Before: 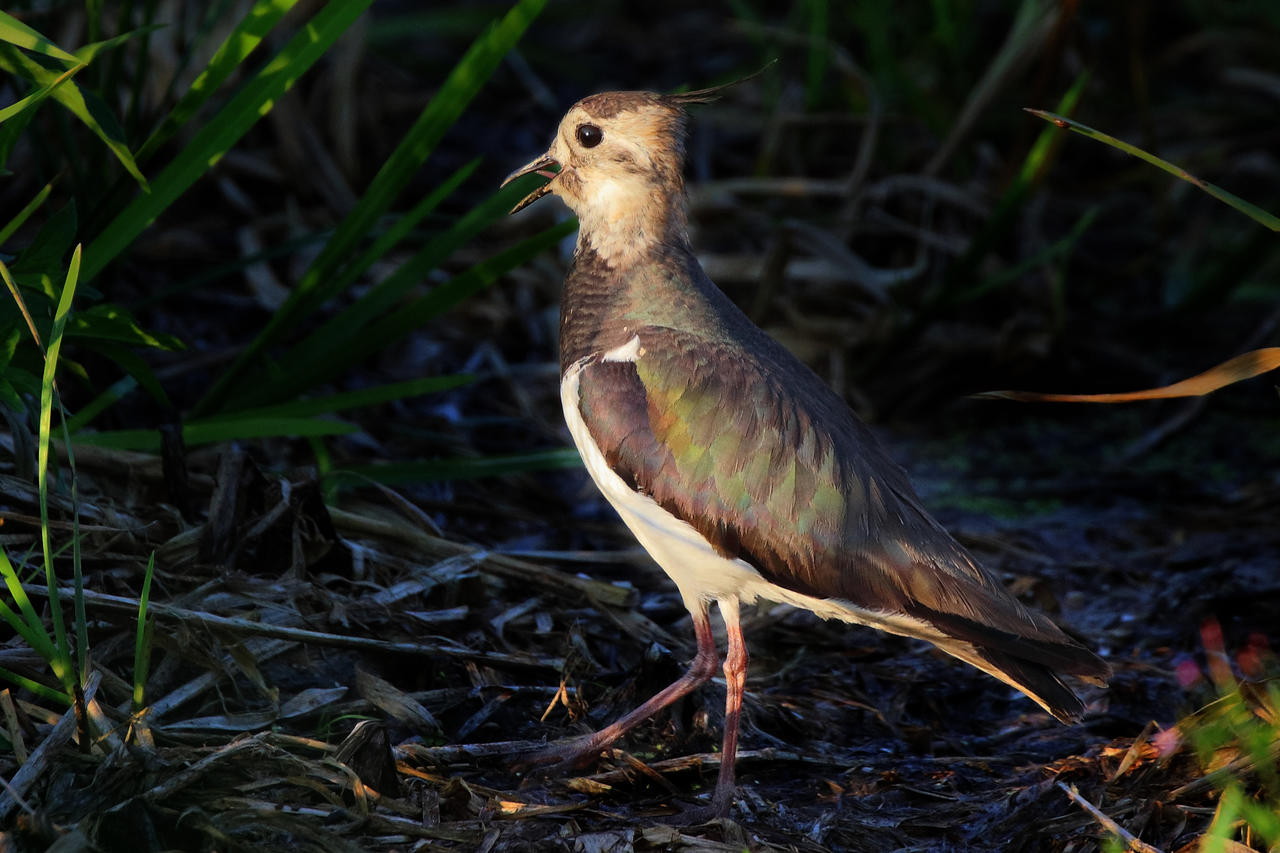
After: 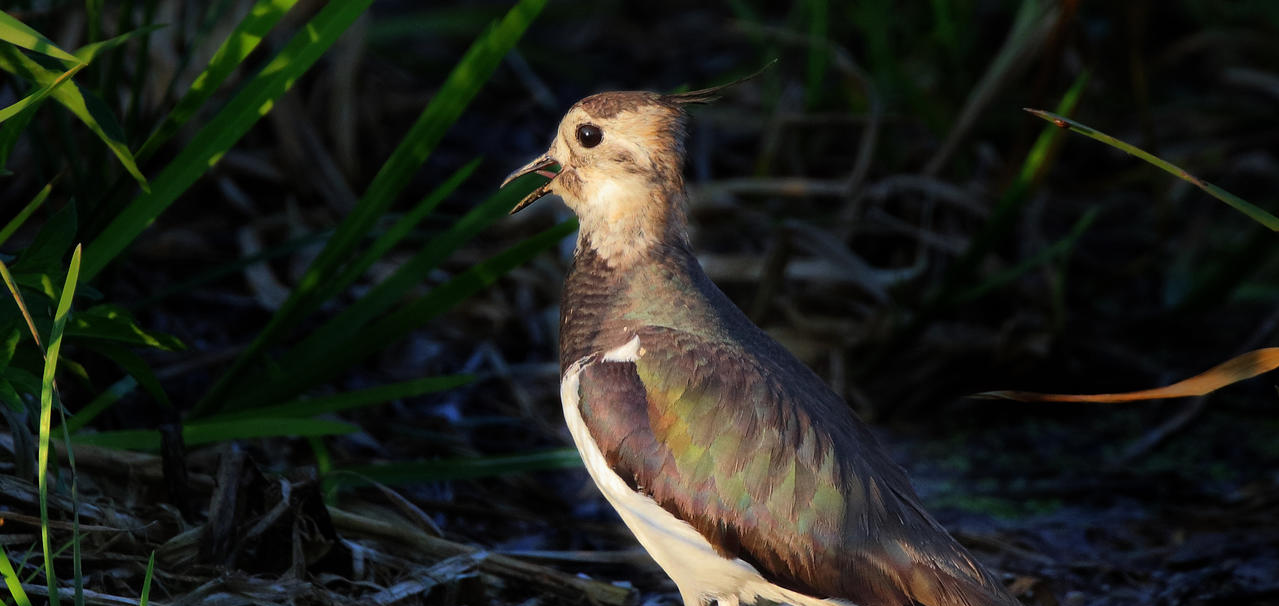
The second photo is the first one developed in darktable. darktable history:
crop: right 0.001%, bottom 28.856%
